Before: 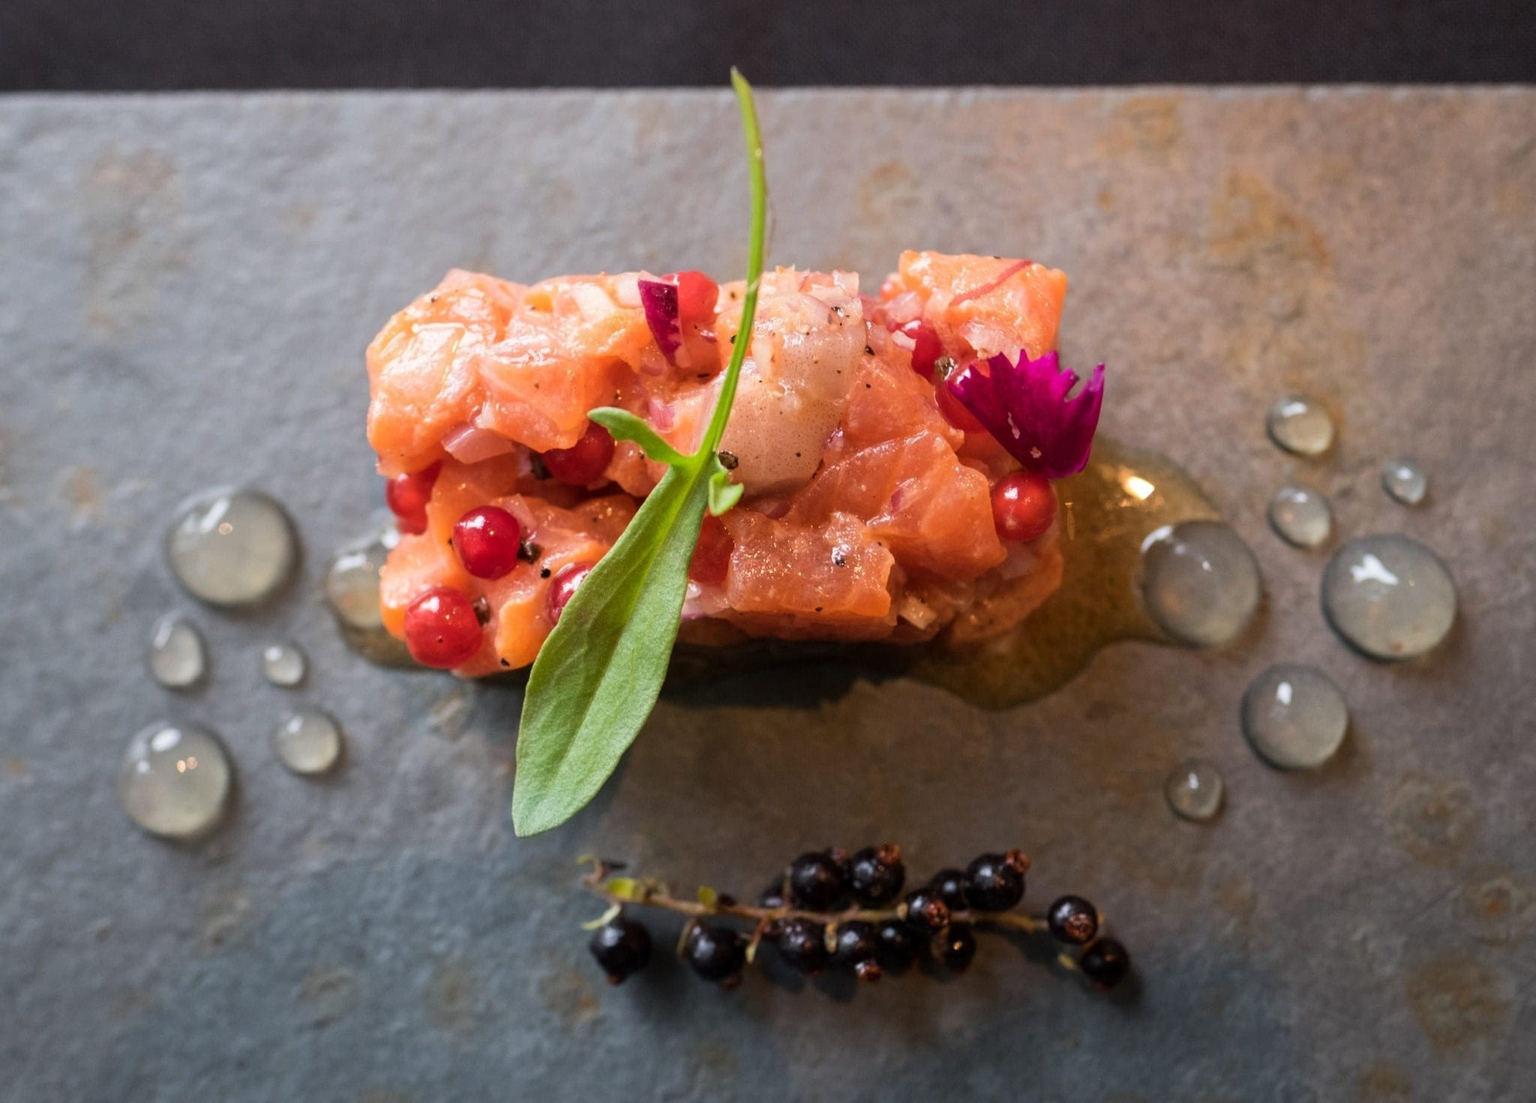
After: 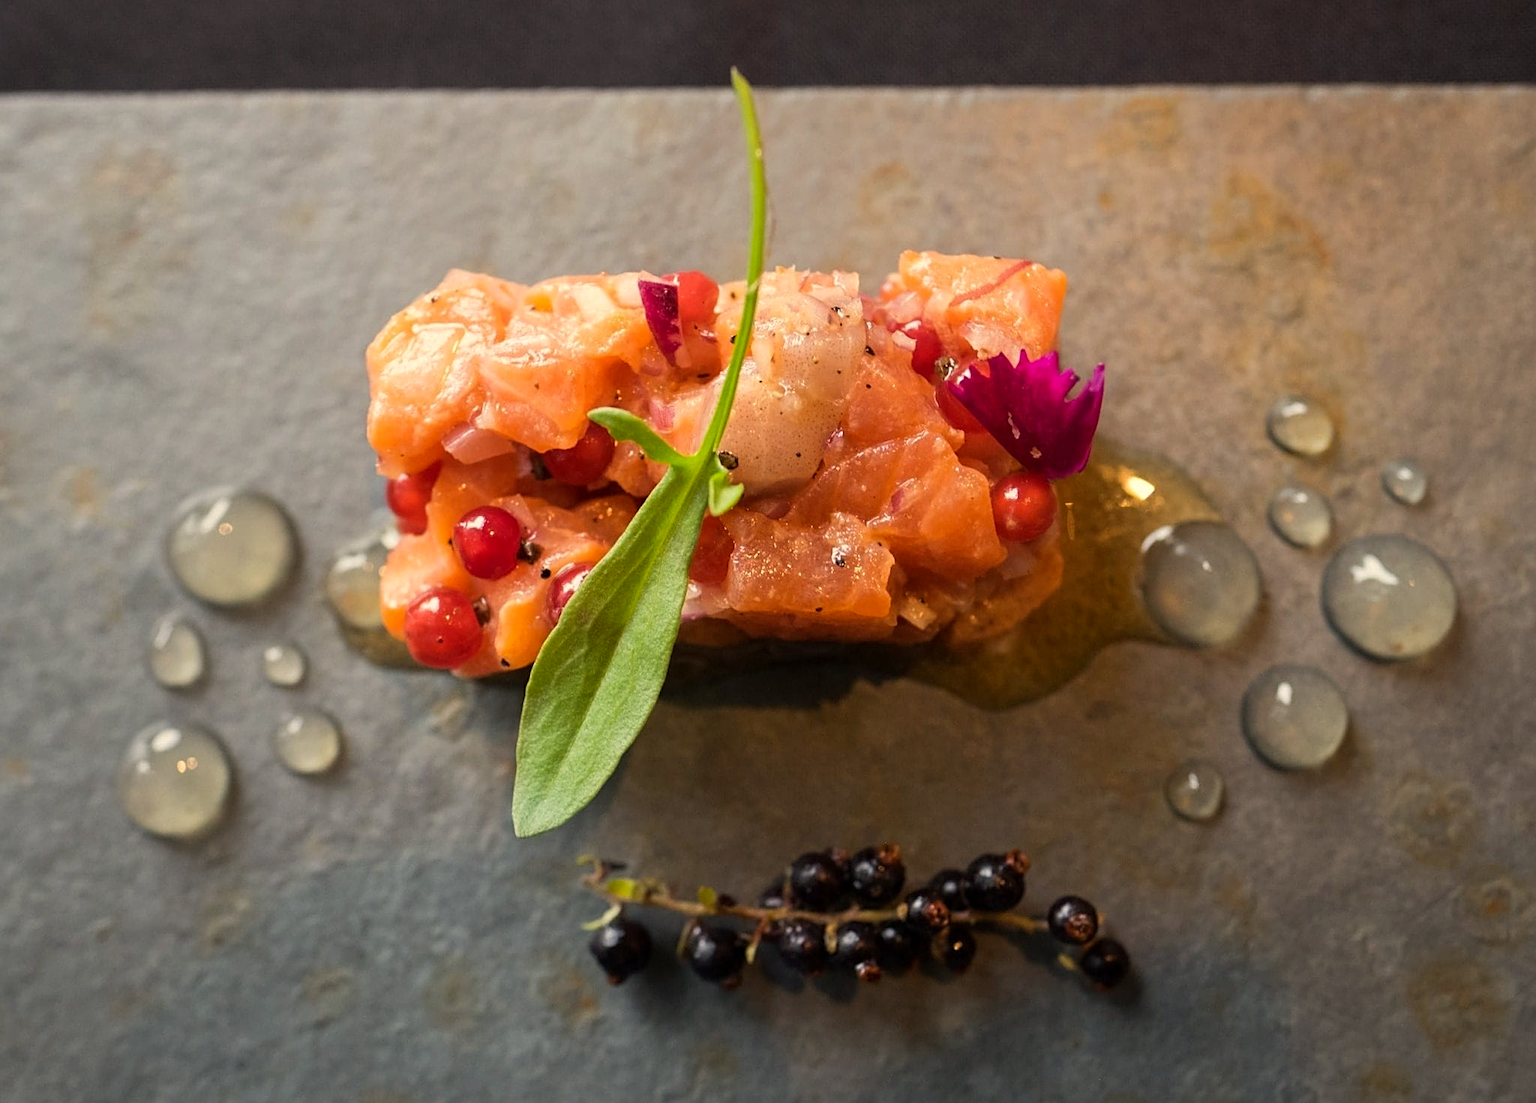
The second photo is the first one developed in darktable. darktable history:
color correction: highlights a* 1.39, highlights b* 17.83
sharpen: on, module defaults
